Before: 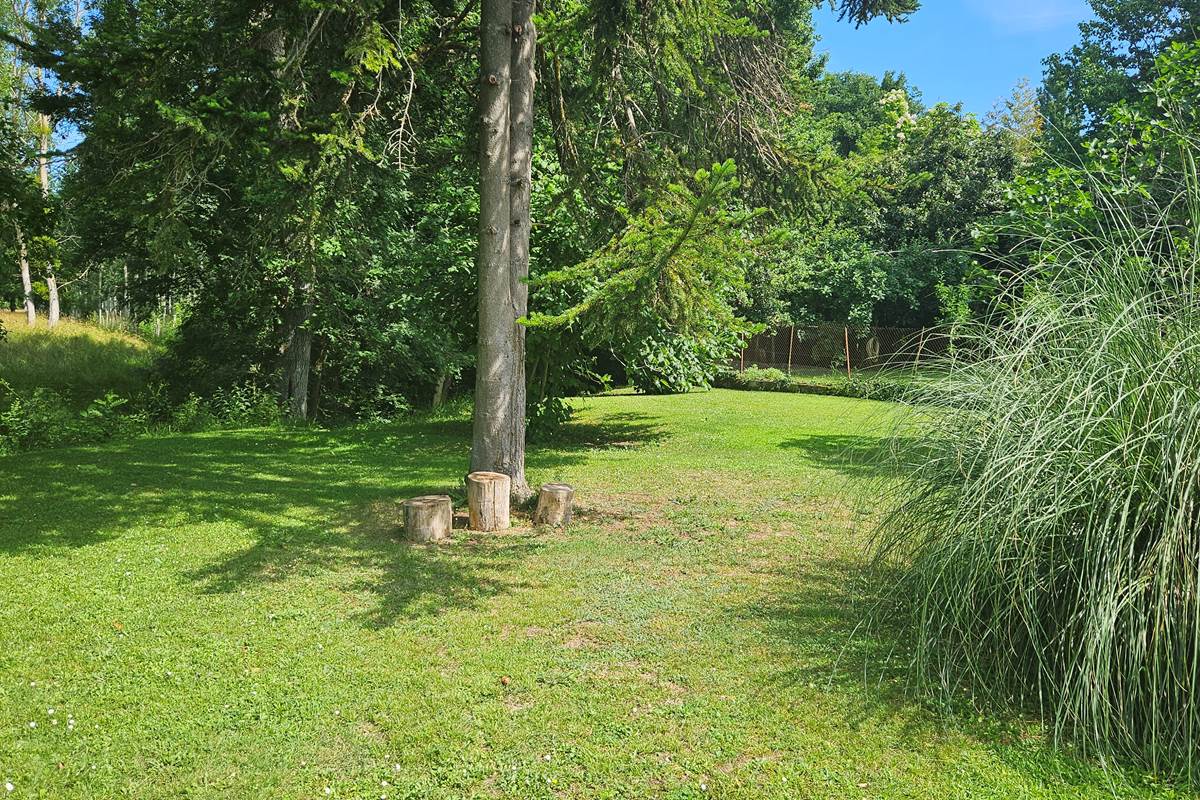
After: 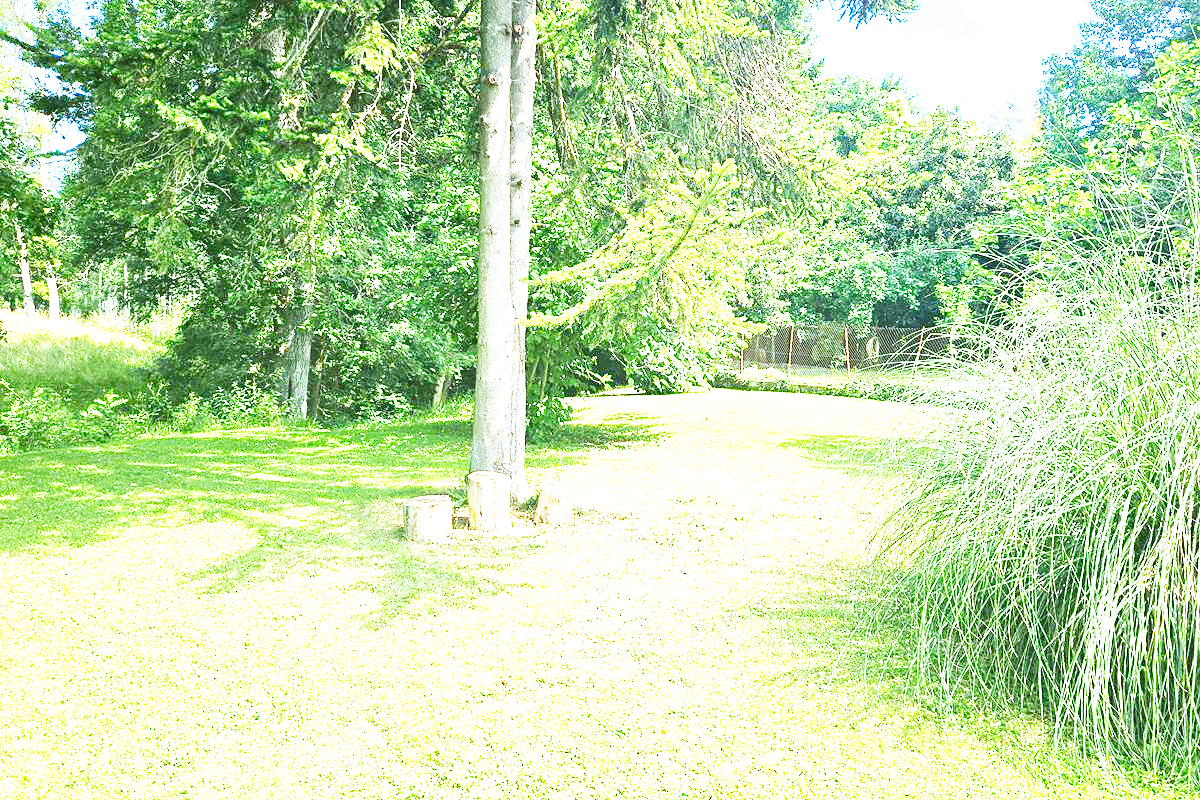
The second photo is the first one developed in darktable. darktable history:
base curve: curves: ch0 [(0, 0) (0.007, 0.004) (0.027, 0.03) (0.046, 0.07) (0.207, 0.54) (0.442, 0.872) (0.673, 0.972) (1, 1)], preserve colors none
exposure: black level correction 0, exposure 1.9 EV, compensate highlight preservation false
white balance: red 0.924, blue 1.095
